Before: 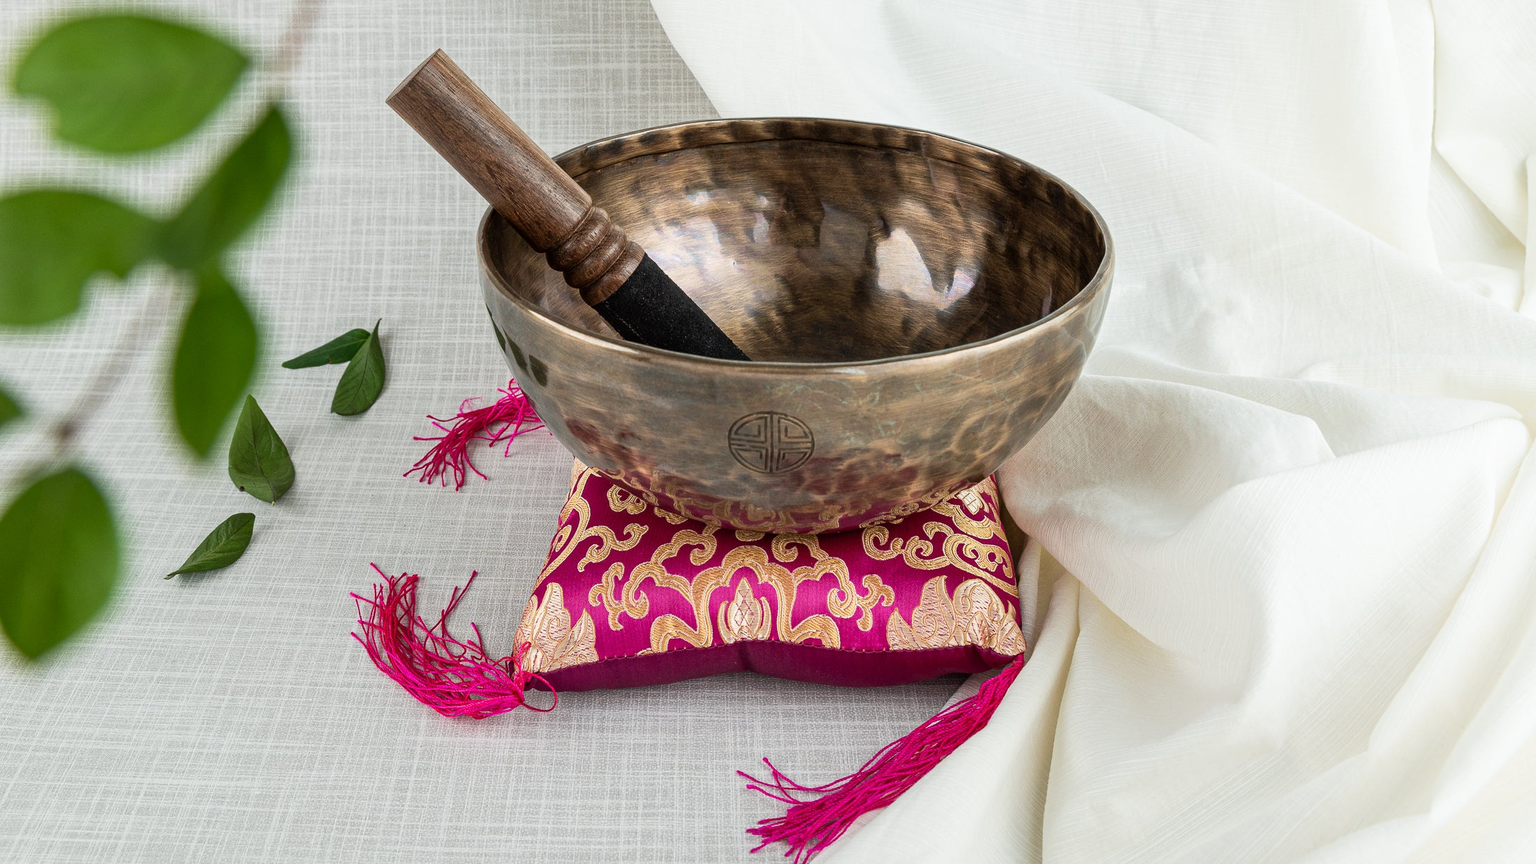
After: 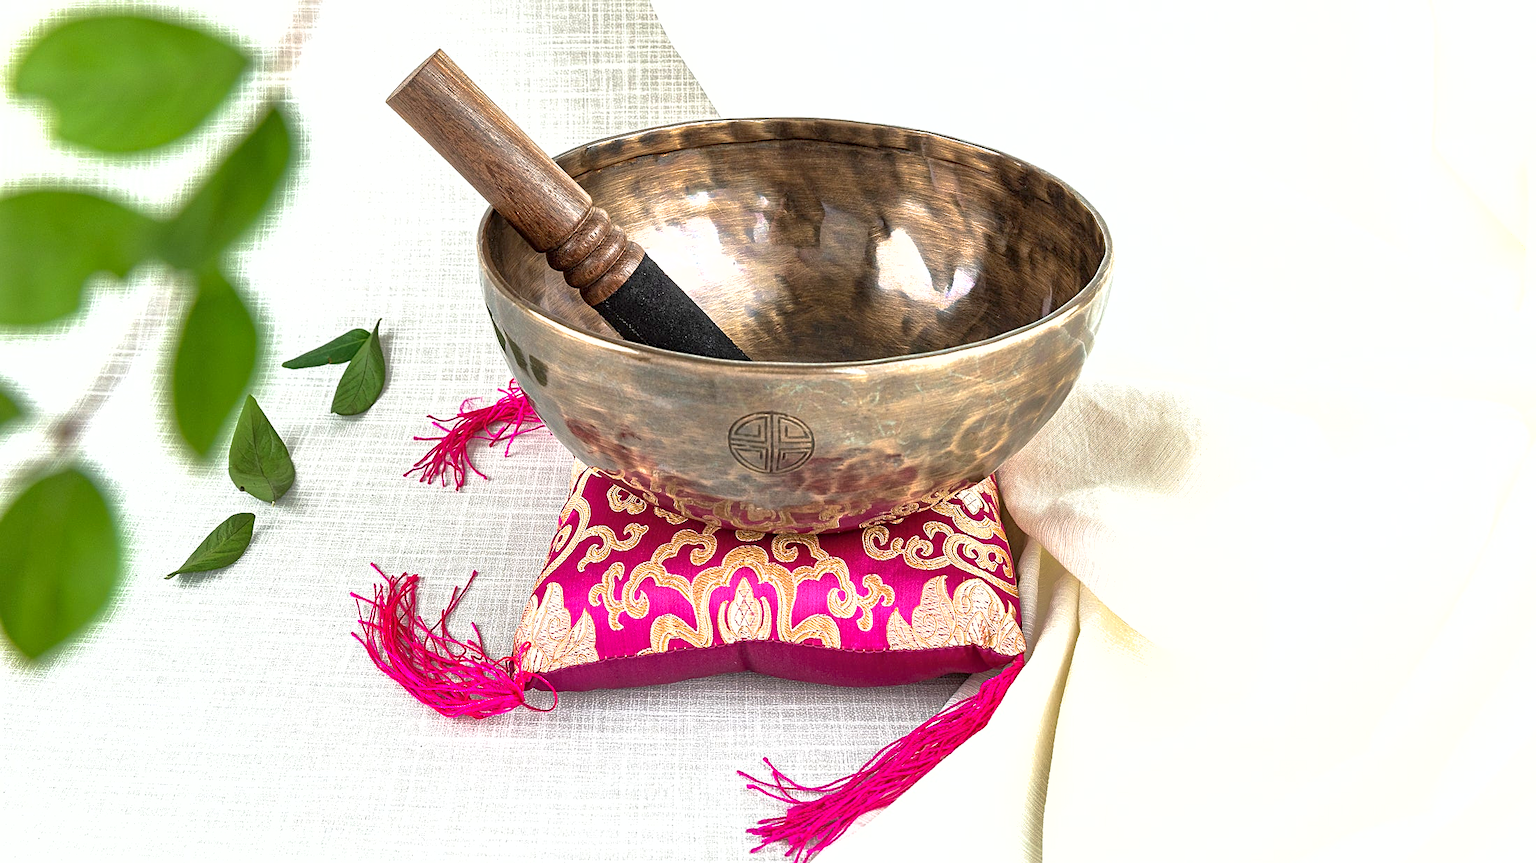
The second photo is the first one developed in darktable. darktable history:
shadows and highlights: on, module defaults
sharpen: on, module defaults
exposure: exposure 1 EV, compensate highlight preservation false
